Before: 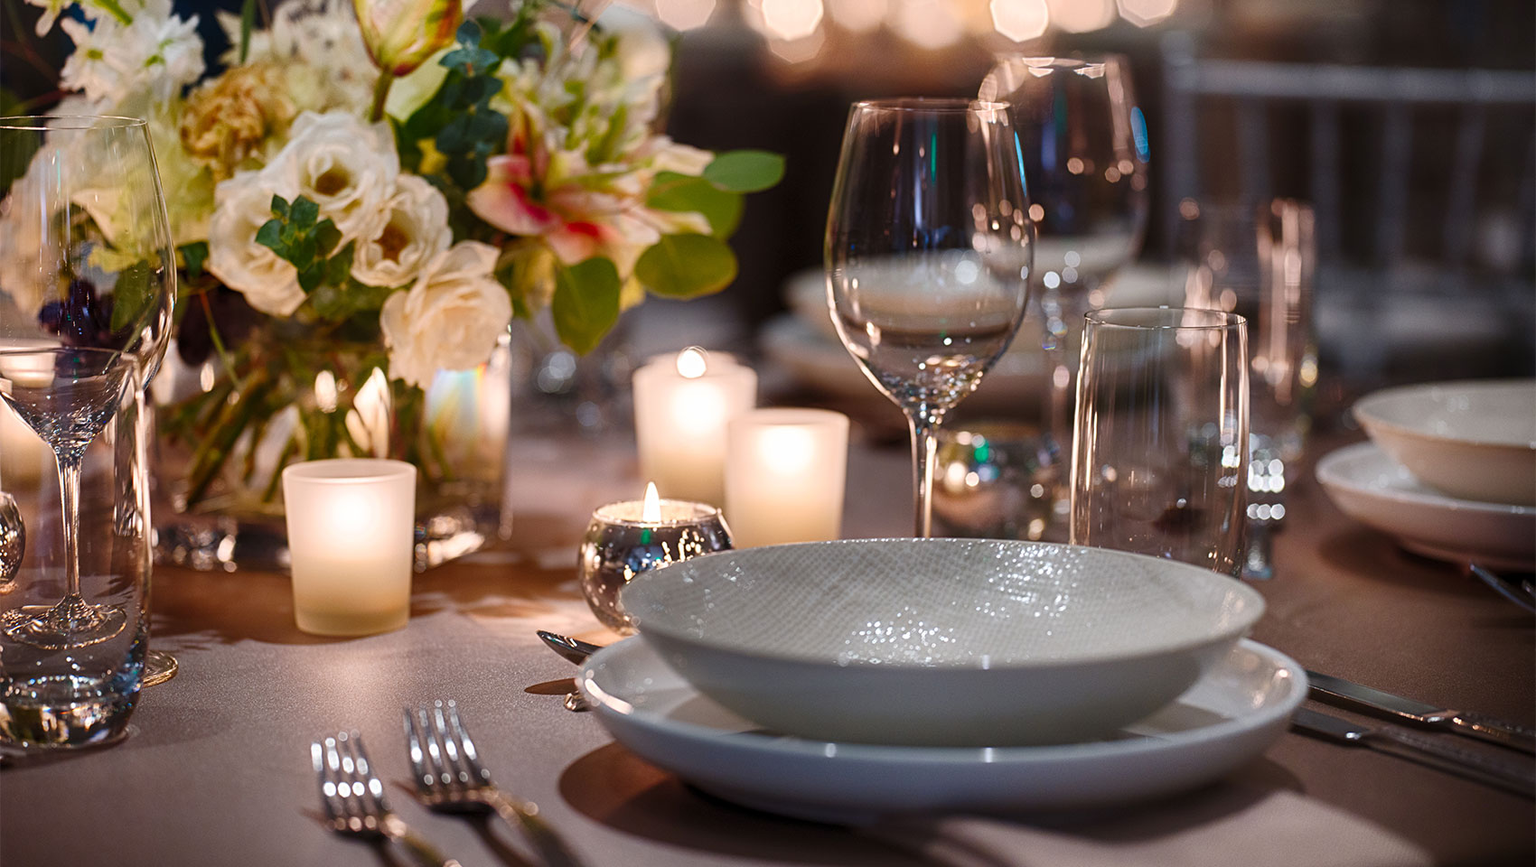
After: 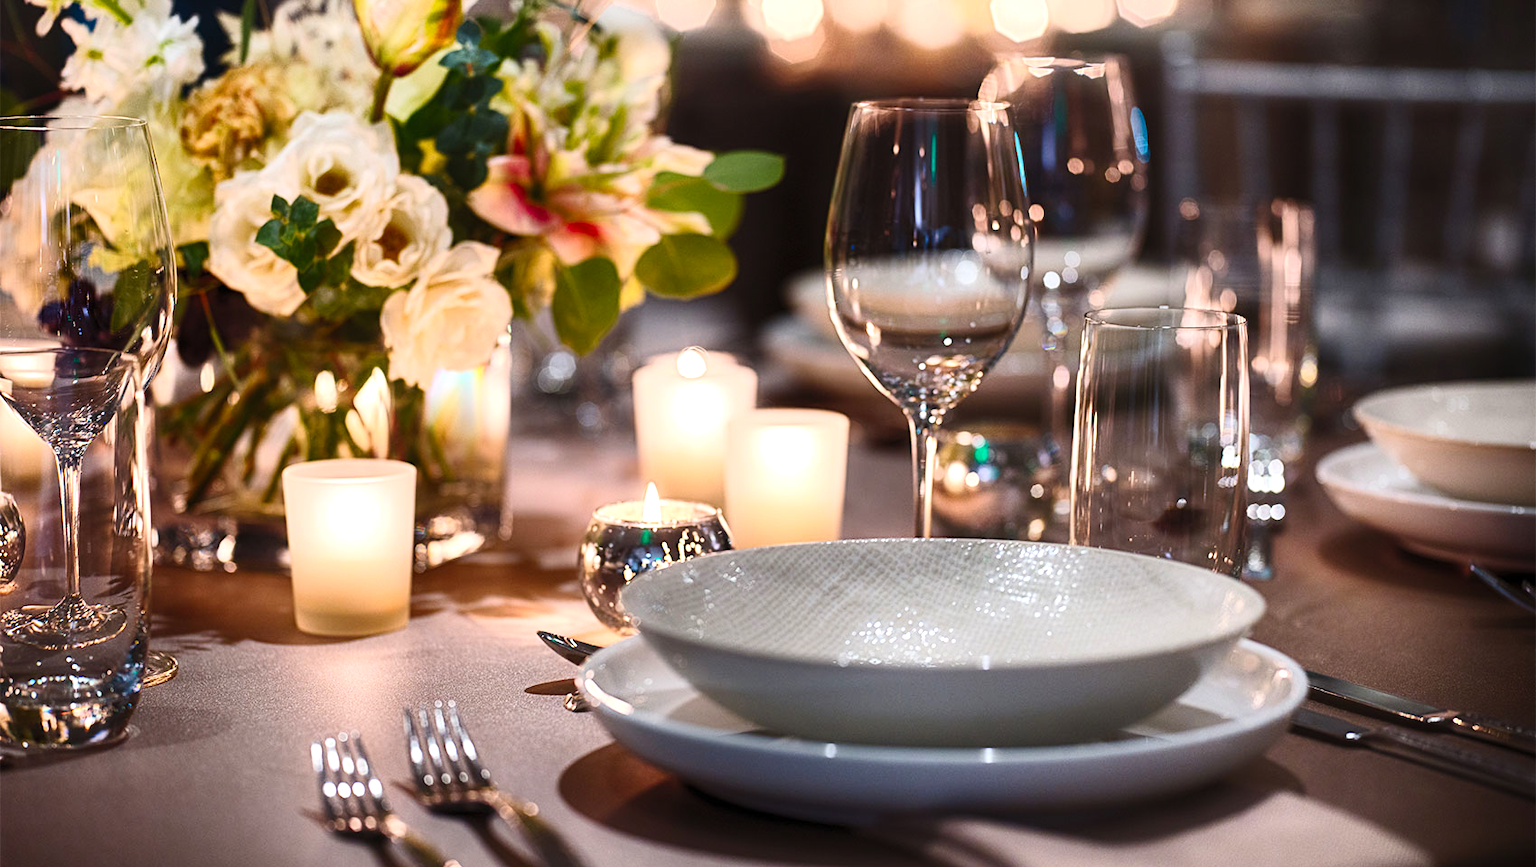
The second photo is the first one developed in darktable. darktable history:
contrast brightness saturation: contrast 0.2, brightness 0.15, saturation 0.14
tone equalizer: -8 EV -0.417 EV, -7 EV -0.389 EV, -6 EV -0.333 EV, -5 EV -0.222 EV, -3 EV 0.222 EV, -2 EV 0.333 EV, -1 EV 0.389 EV, +0 EV 0.417 EV, edges refinement/feathering 500, mask exposure compensation -1.57 EV, preserve details no
